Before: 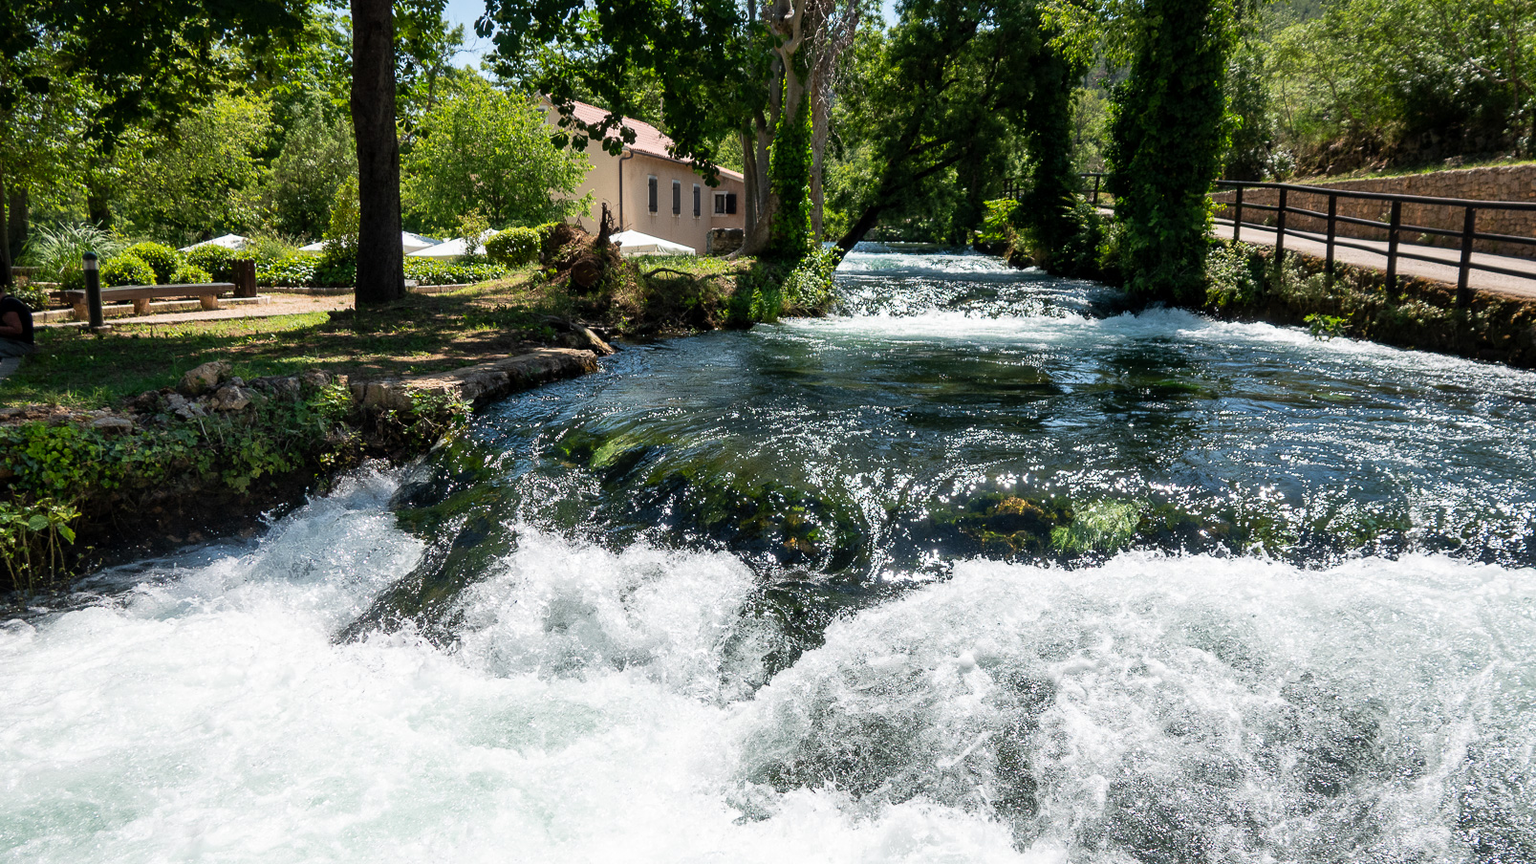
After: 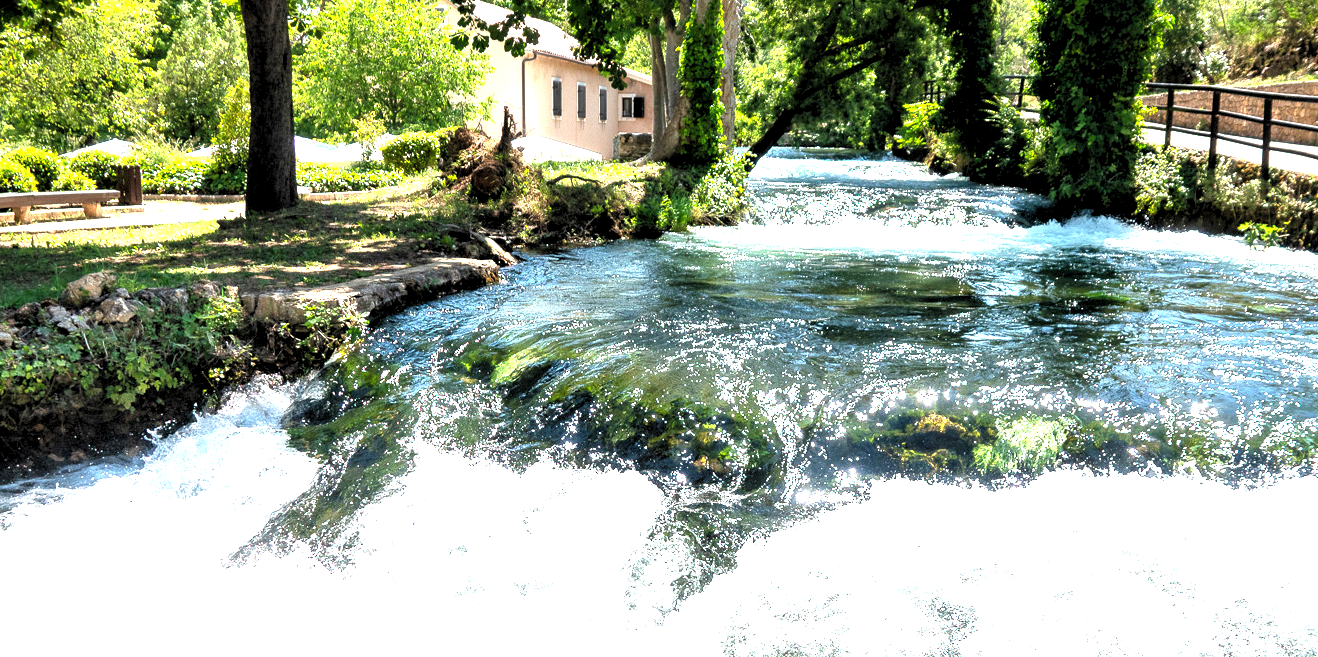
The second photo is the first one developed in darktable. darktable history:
rgb levels: levels [[0.01, 0.419, 0.839], [0, 0.5, 1], [0, 0.5, 1]]
crop: left 7.856%, top 11.836%, right 10.12%, bottom 15.387%
exposure: black level correction 0, exposure 1.741 EV, compensate exposure bias true, compensate highlight preservation false
